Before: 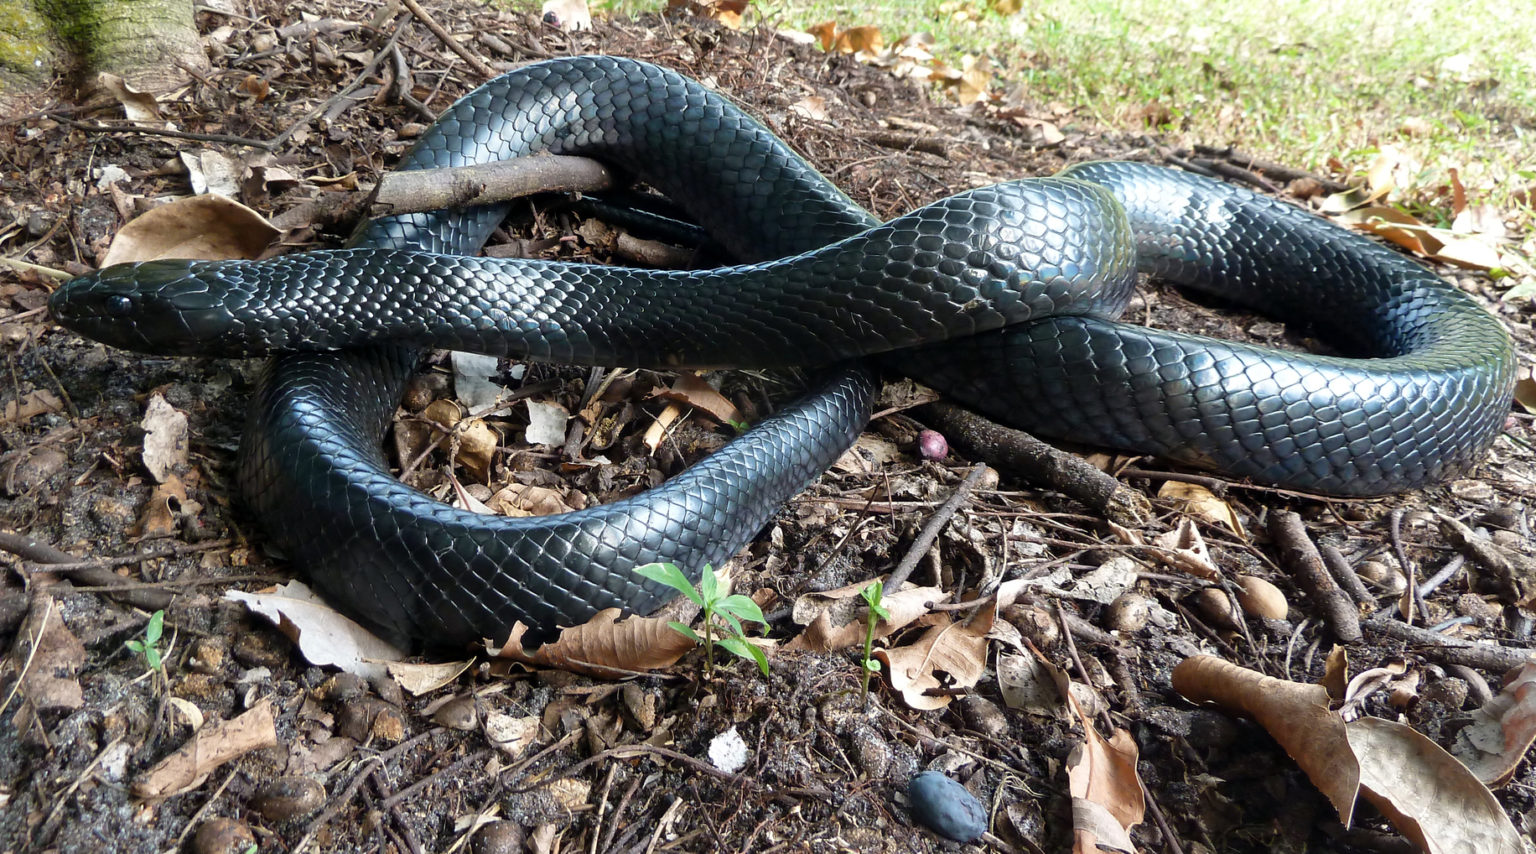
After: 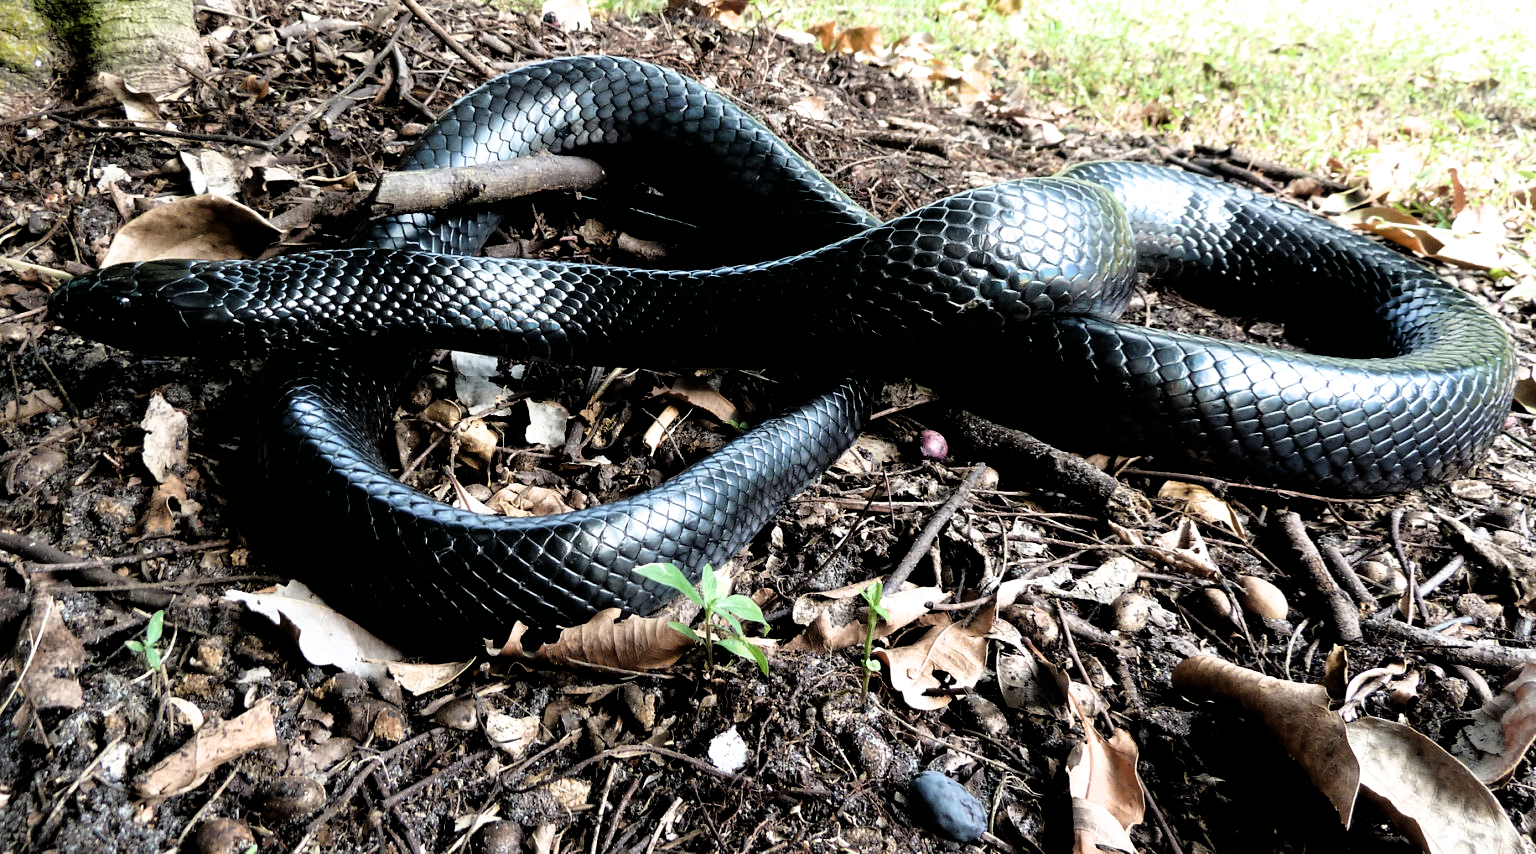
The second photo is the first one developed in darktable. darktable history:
filmic rgb: black relative exposure -3.47 EV, white relative exposure 2.25 EV, hardness 3.41
